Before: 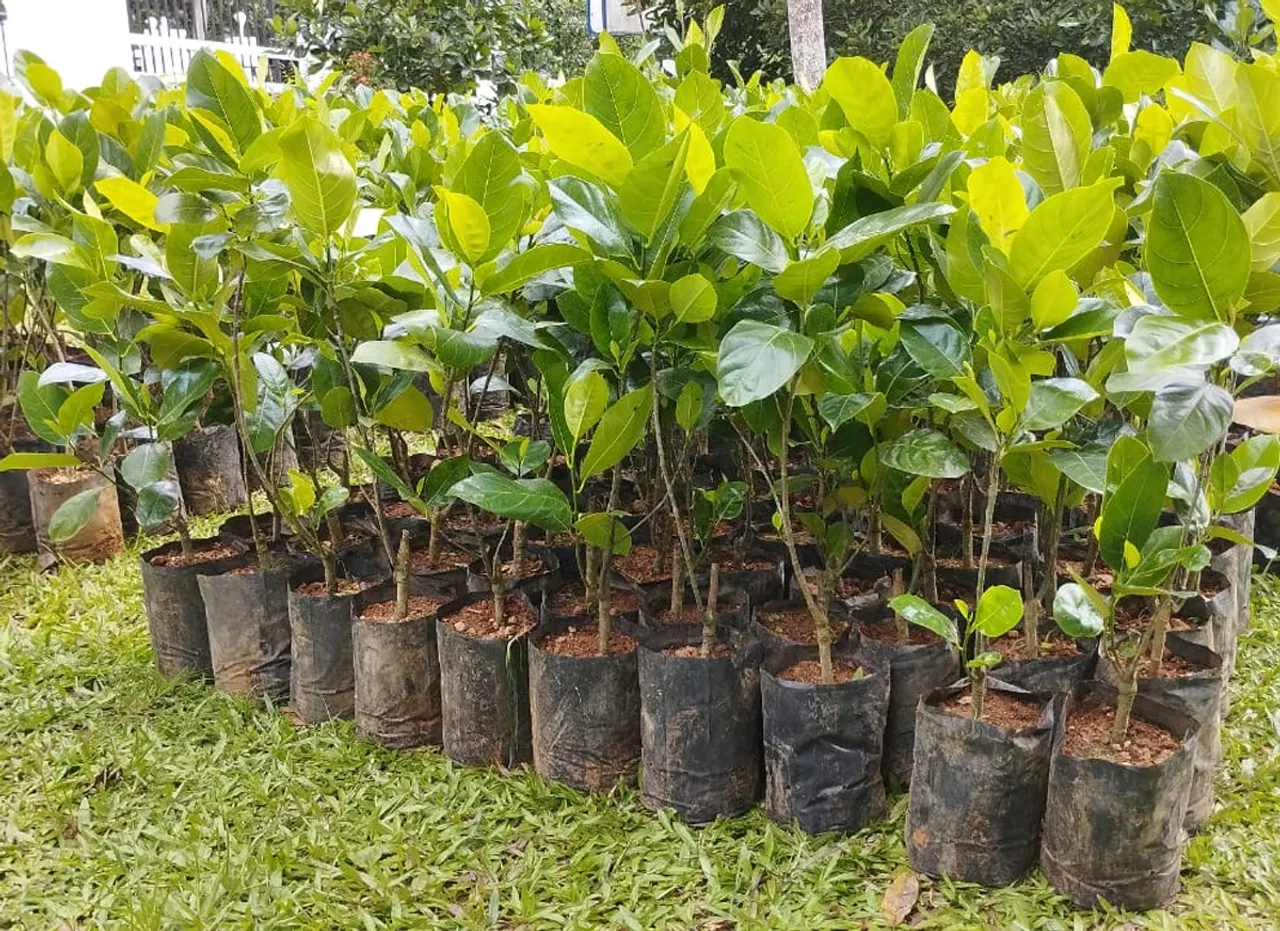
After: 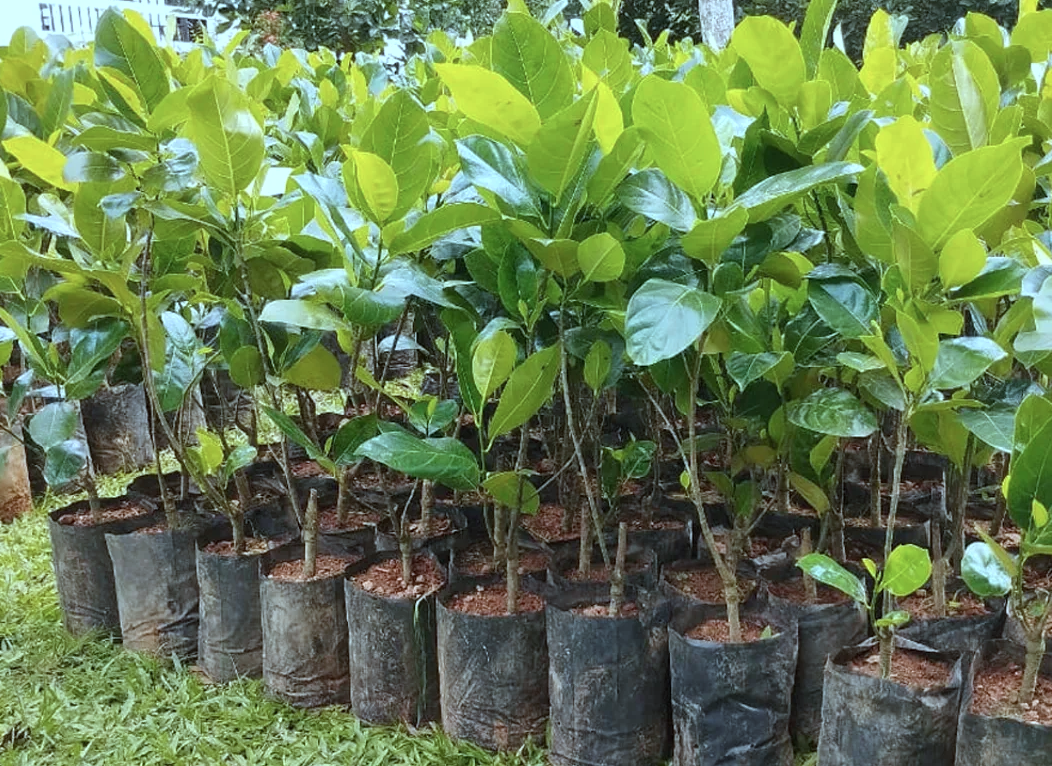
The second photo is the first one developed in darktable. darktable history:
color correction: highlights a* -10.53, highlights b* -18.8
crop and rotate: left 7.215%, top 4.461%, right 10.584%, bottom 13.168%
